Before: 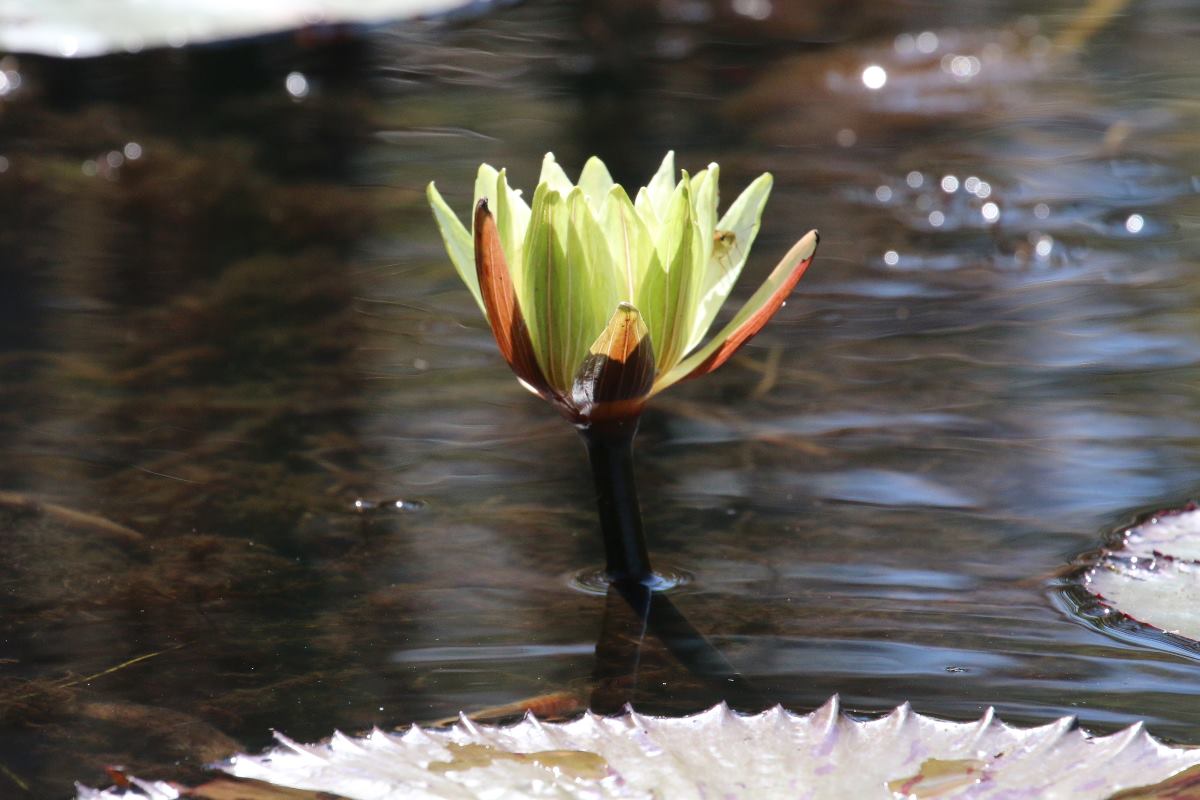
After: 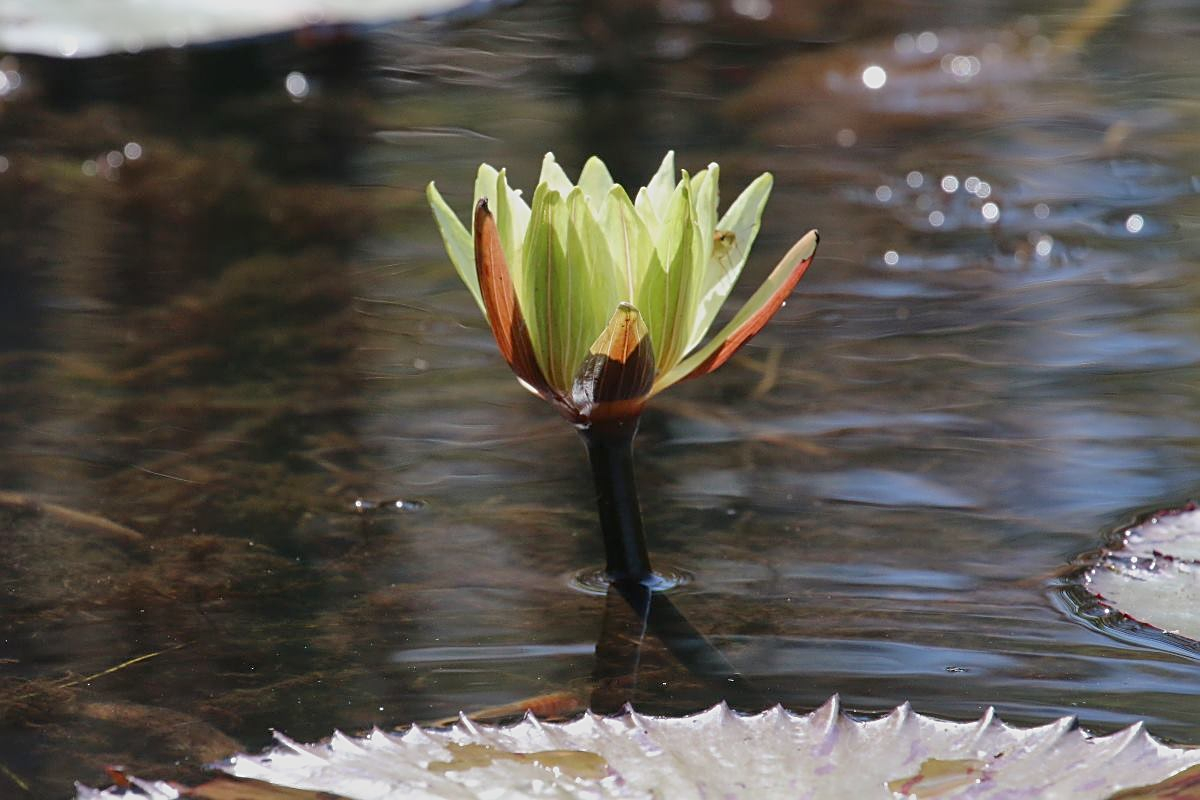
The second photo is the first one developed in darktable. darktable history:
sharpen: amount 0.55
tone equalizer: -8 EV 0.25 EV, -7 EV 0.417 EV, -6 EV 0.417 EV, -5 EV 0.25 EV, -3 EV -0.25 EV, -2 EV -0.417 EV, -1 EV -0.417 EV, +0 EV -0.25 EV, edges refinement/feathering 500, mask exposure compensation -1.57 EV, preserve details guided filter
